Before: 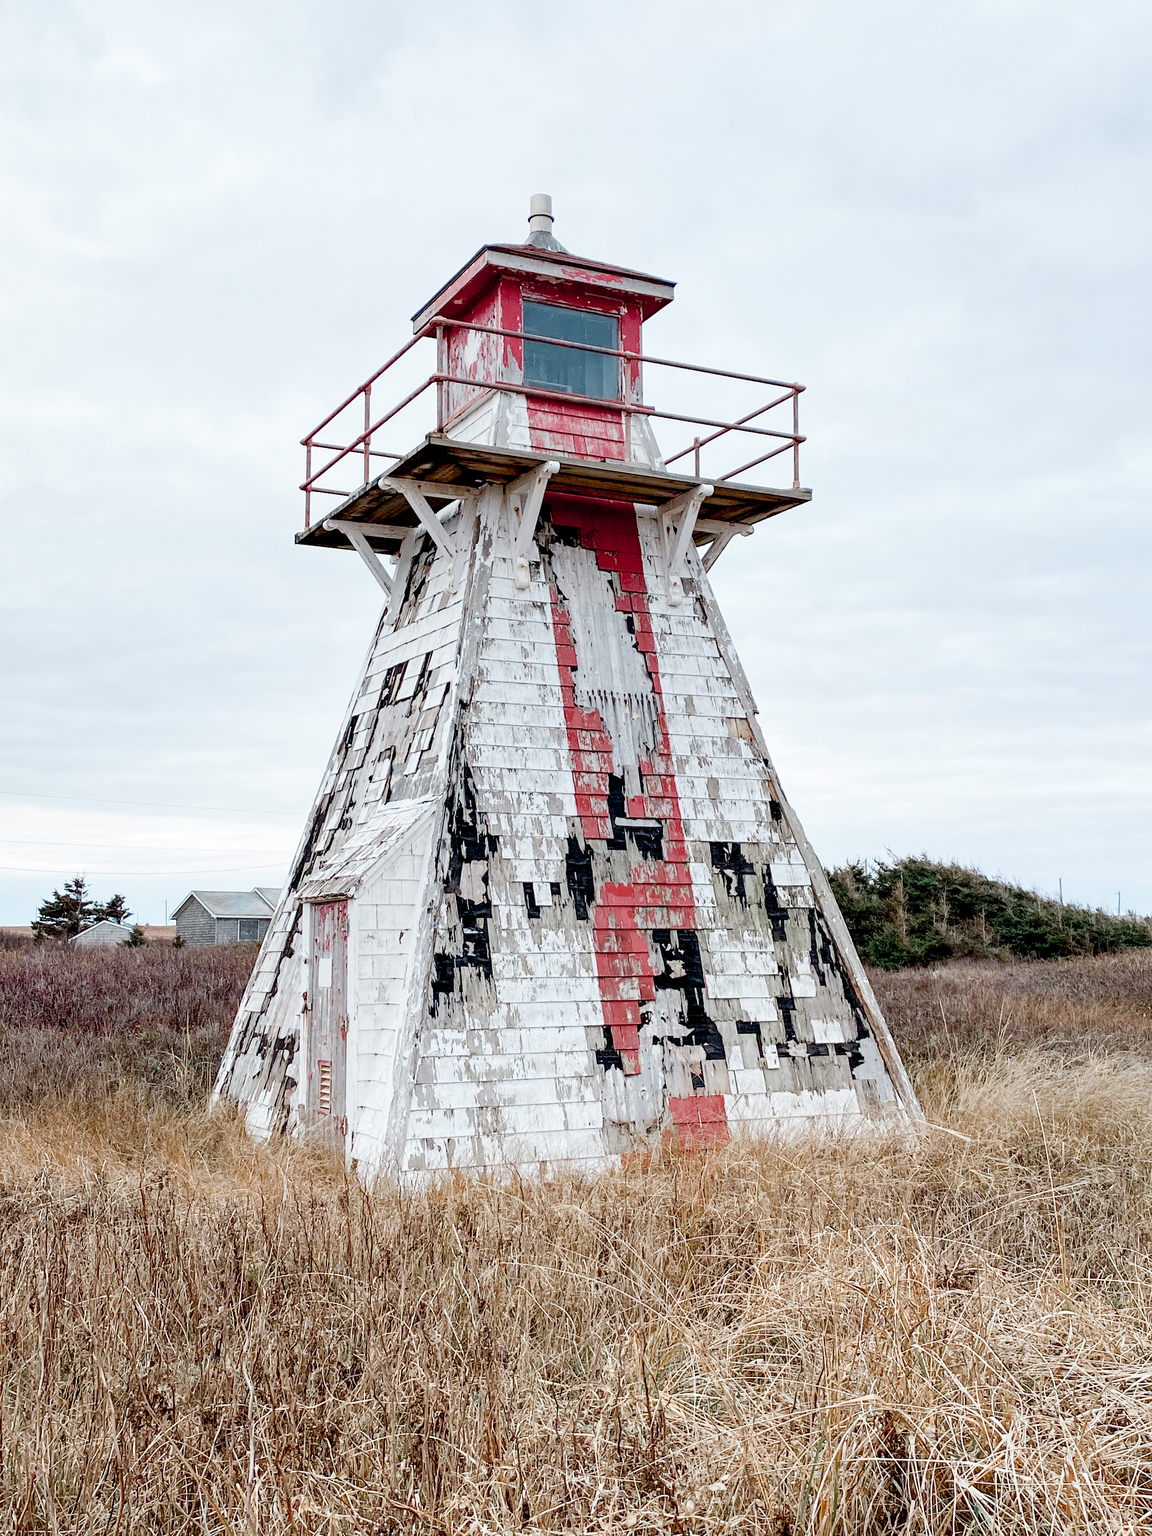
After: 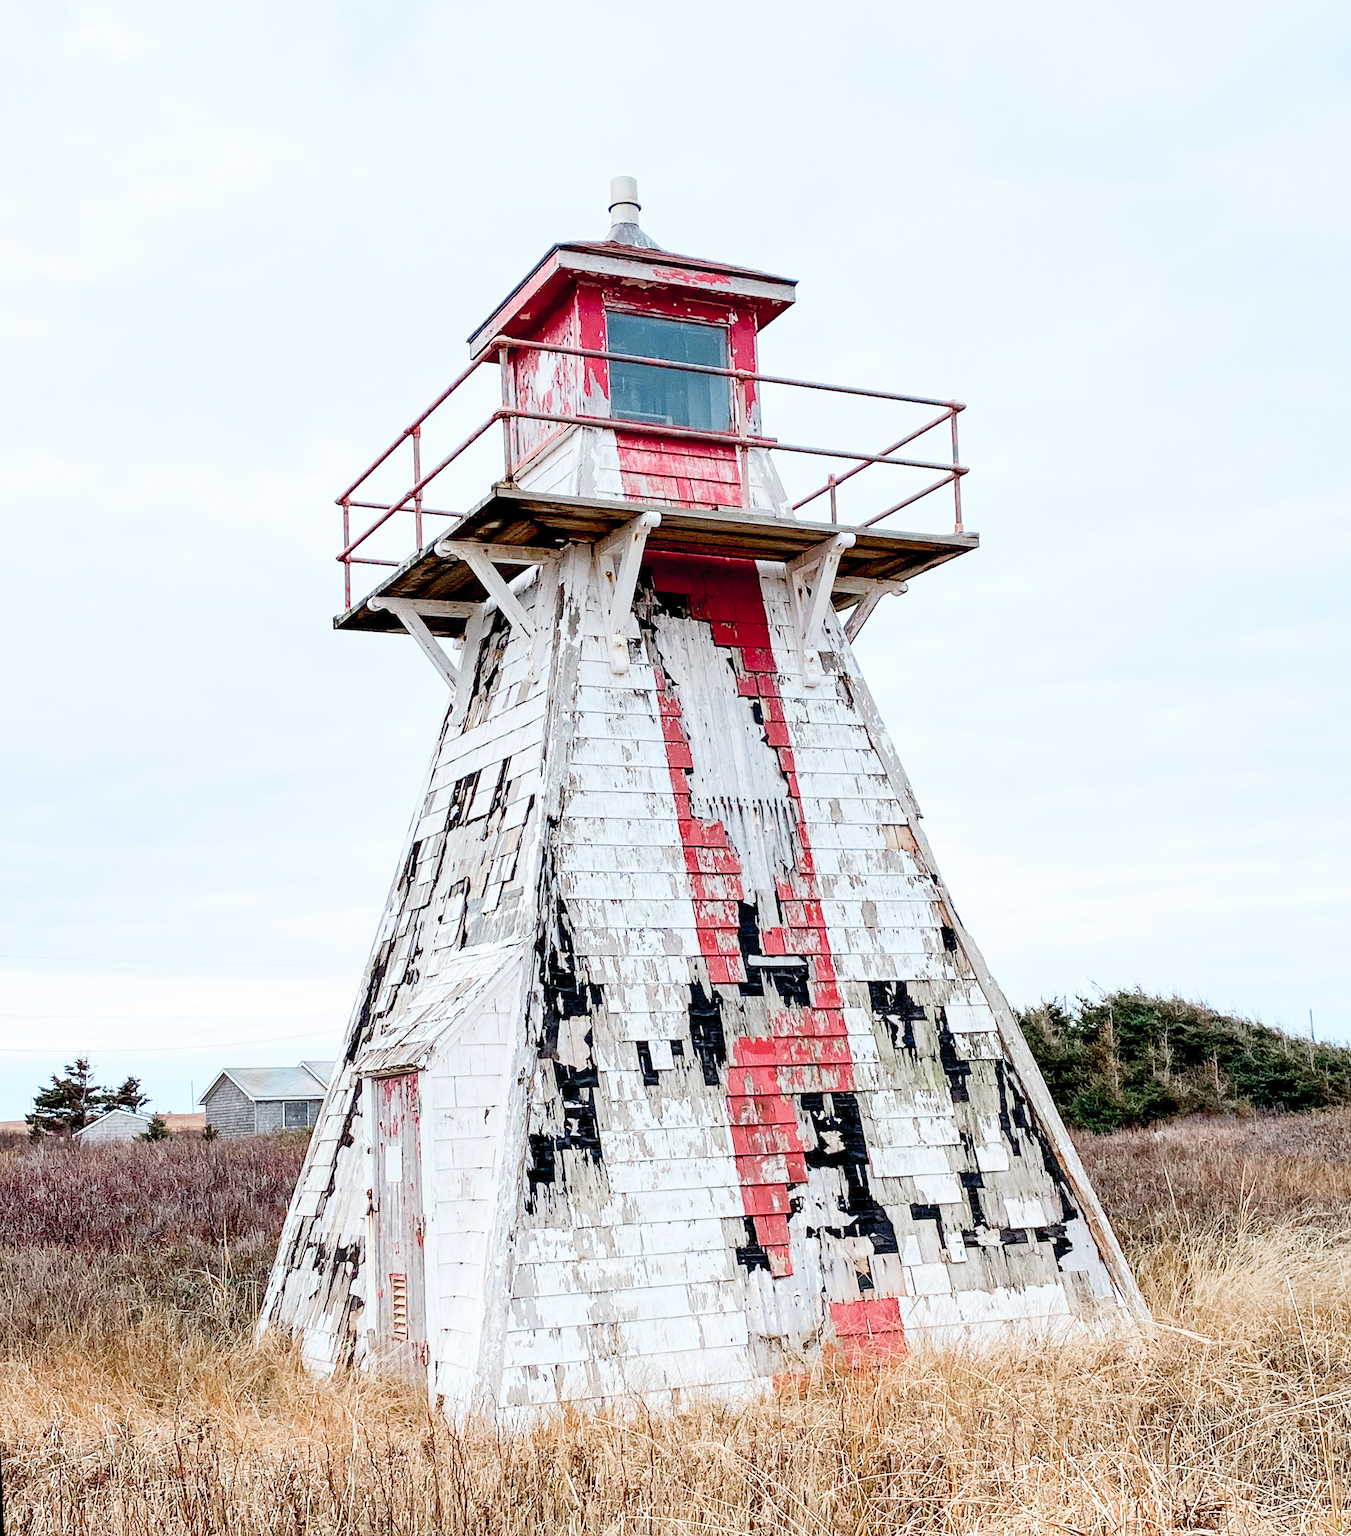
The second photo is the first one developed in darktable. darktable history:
crop and rotate: angle 0.2°, left 0.275%, right 3.127%, bottom 14.18%
rotate and perspective: rotation -2.12°, lens shift (vertical) 0.009, lens shift (horizontal) -0.008, automatic cropping original format, crop left 0.036, crop right 0.964, crop top 0.05, crop bottom 0.959
contrast brightness saturation: contrast 0.2, brightness 0.16, saturation 0.22
sharpen: radius 1
